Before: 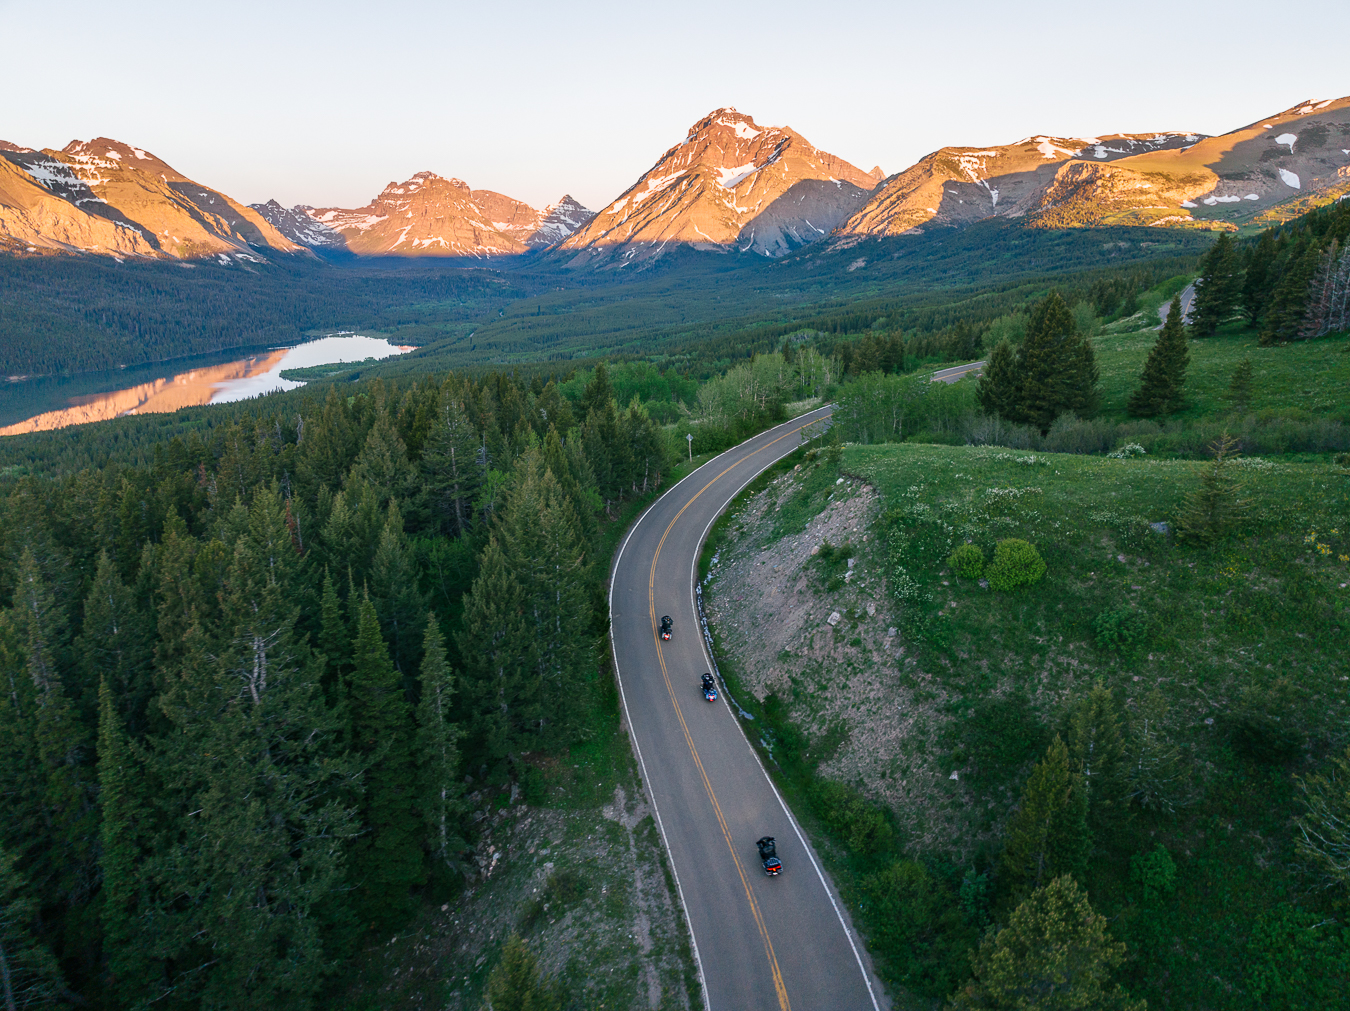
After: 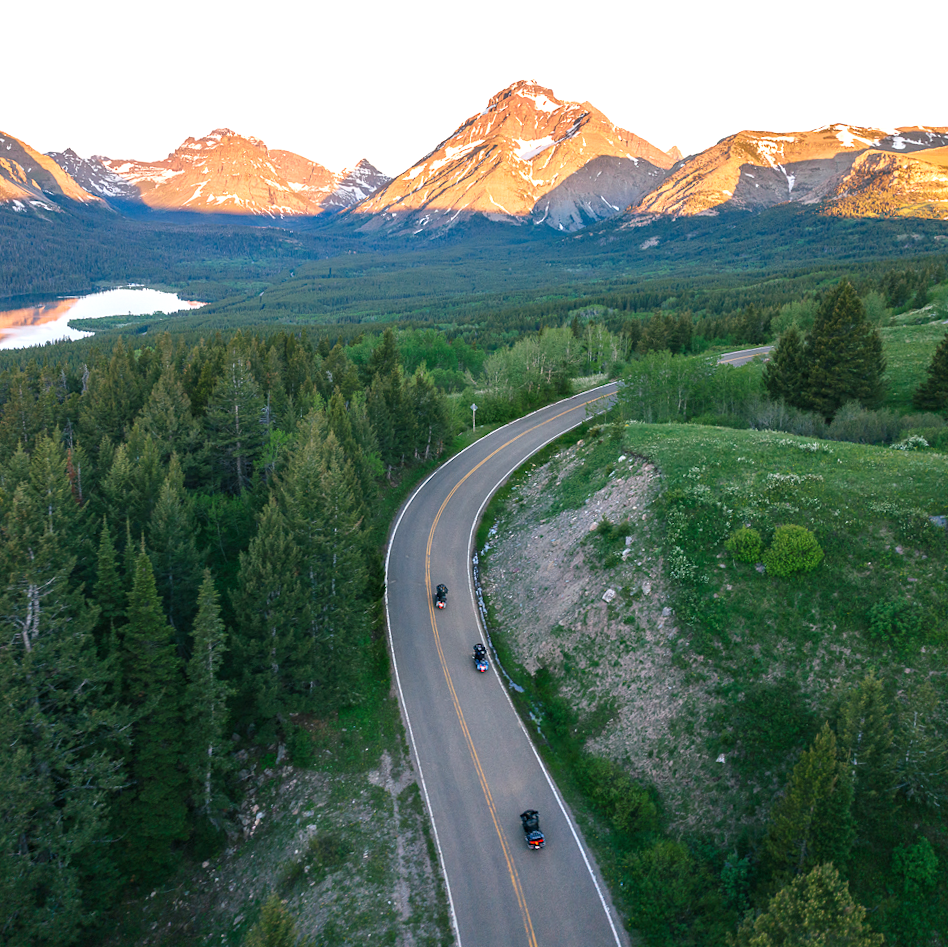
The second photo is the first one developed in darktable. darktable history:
crop and rotate: angle -2.91°, left 14.049%, top 0.043%, right 11.026%, bottom 0.052%
exposure: black level correction 0, exposure 0.5 EV, compensate highlight preservation false
